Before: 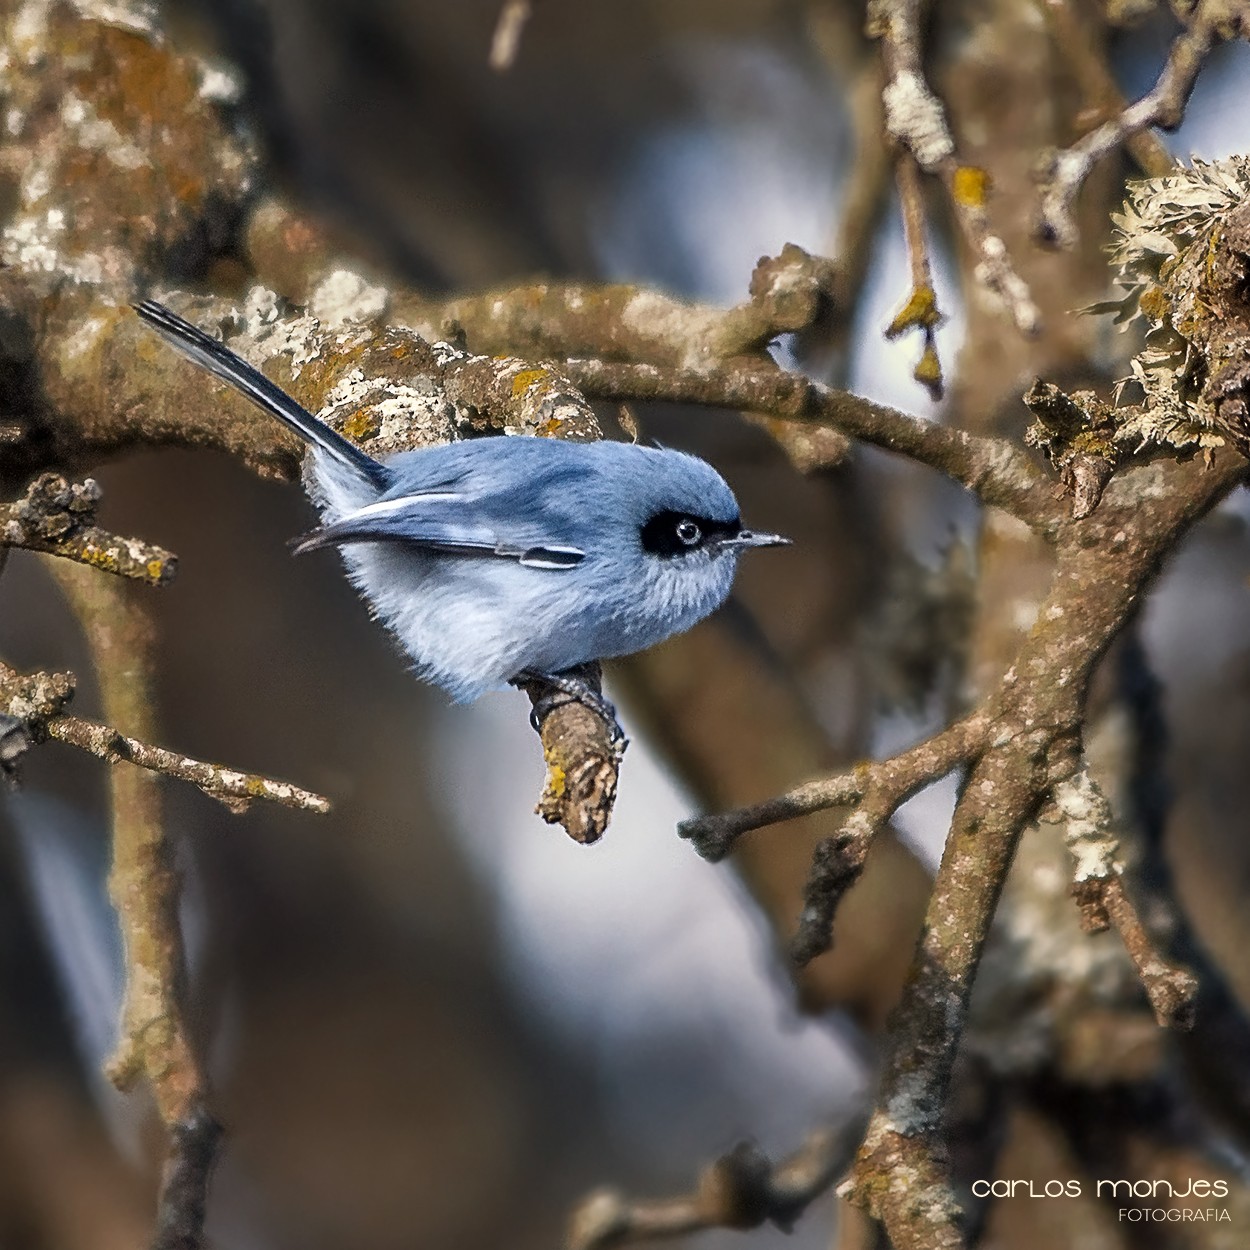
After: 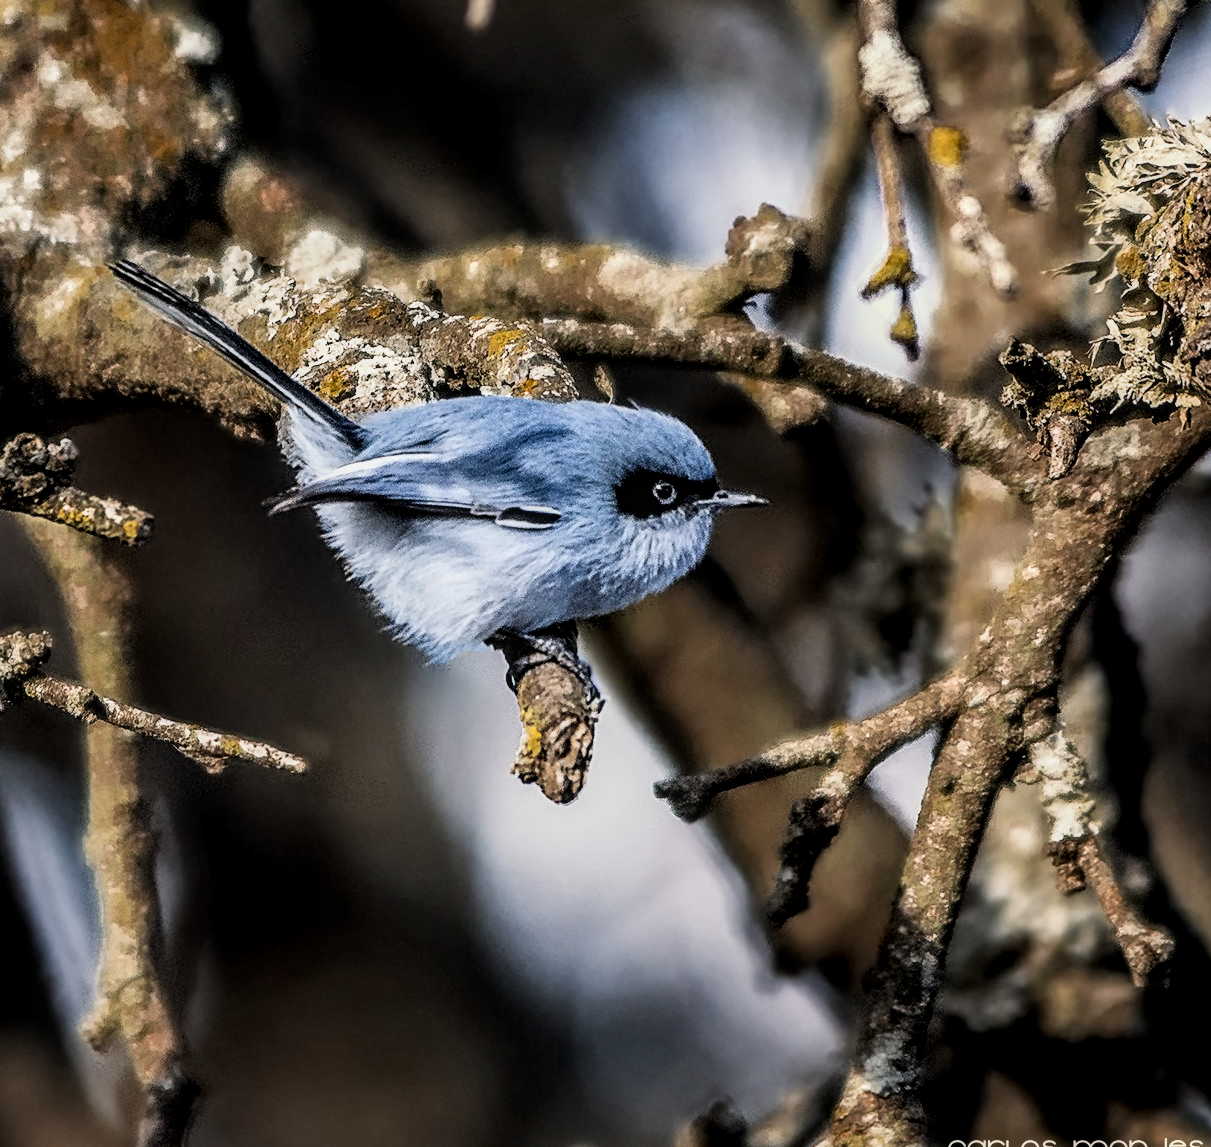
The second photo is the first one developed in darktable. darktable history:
local contrast: detail 130%
filmic rgb: black relative exposure -5 EV, white relative exposure 3.5 EV, hardness 3.19, contrast 1.4, highlights saturation mix -30%
crop: left 1.964%, top 3.251%, right 1.122%, bottom 4.933%
